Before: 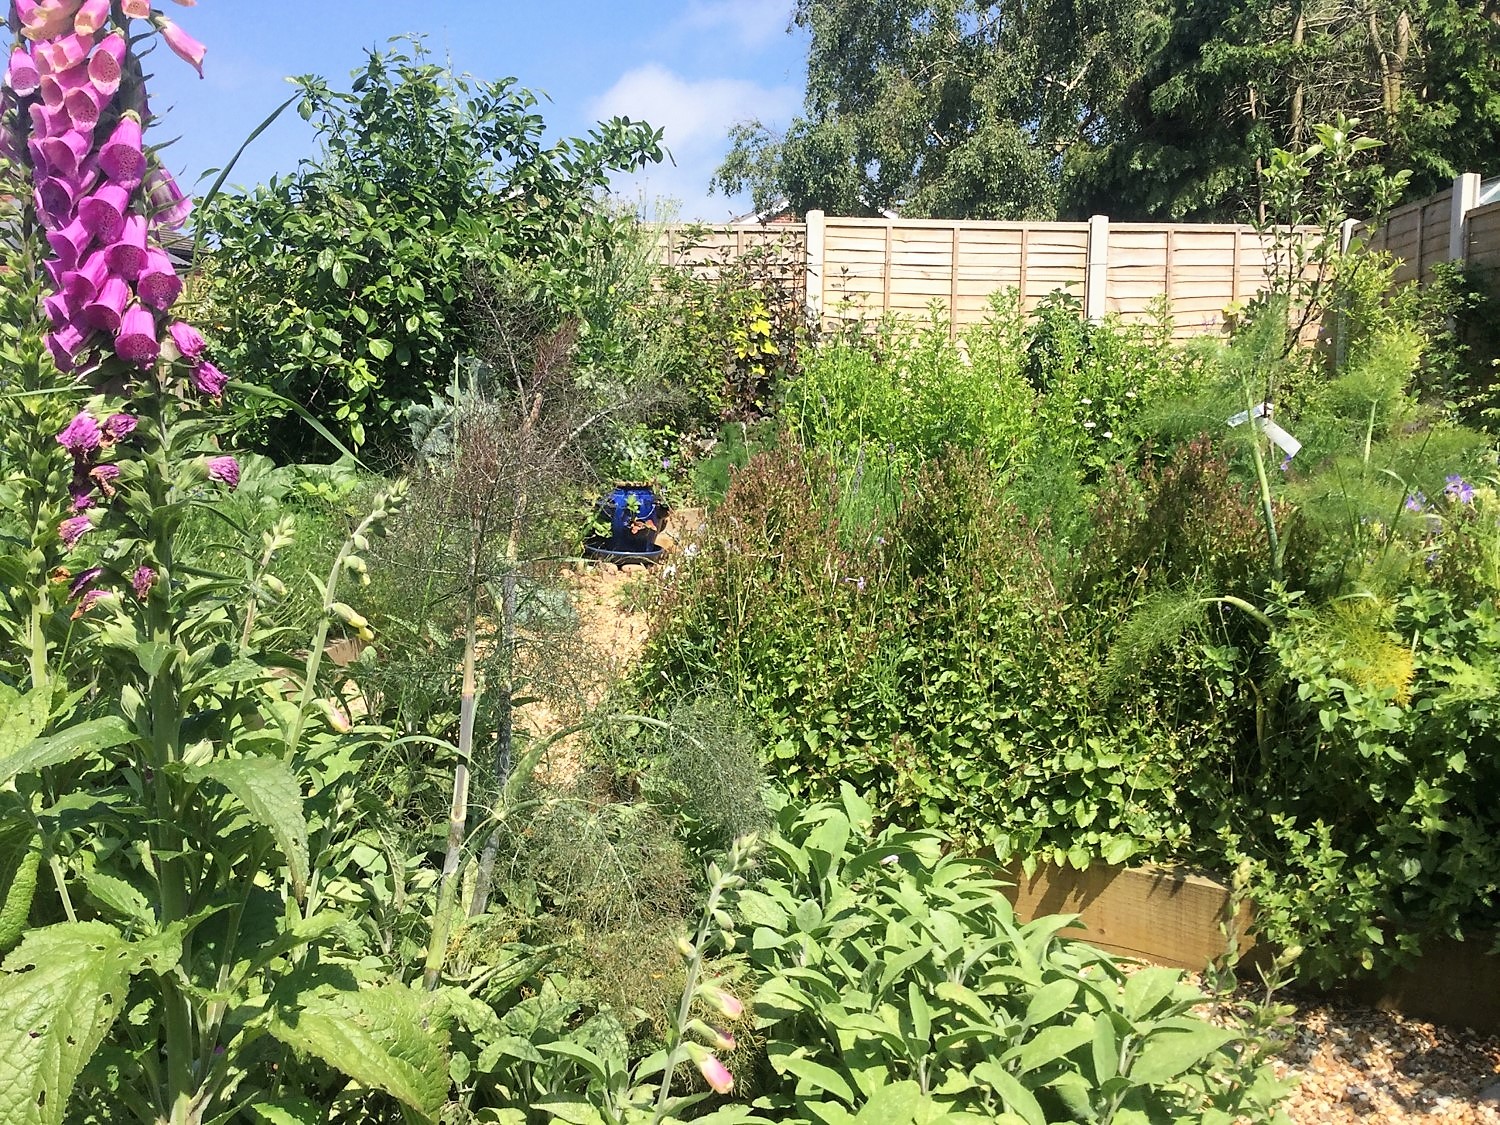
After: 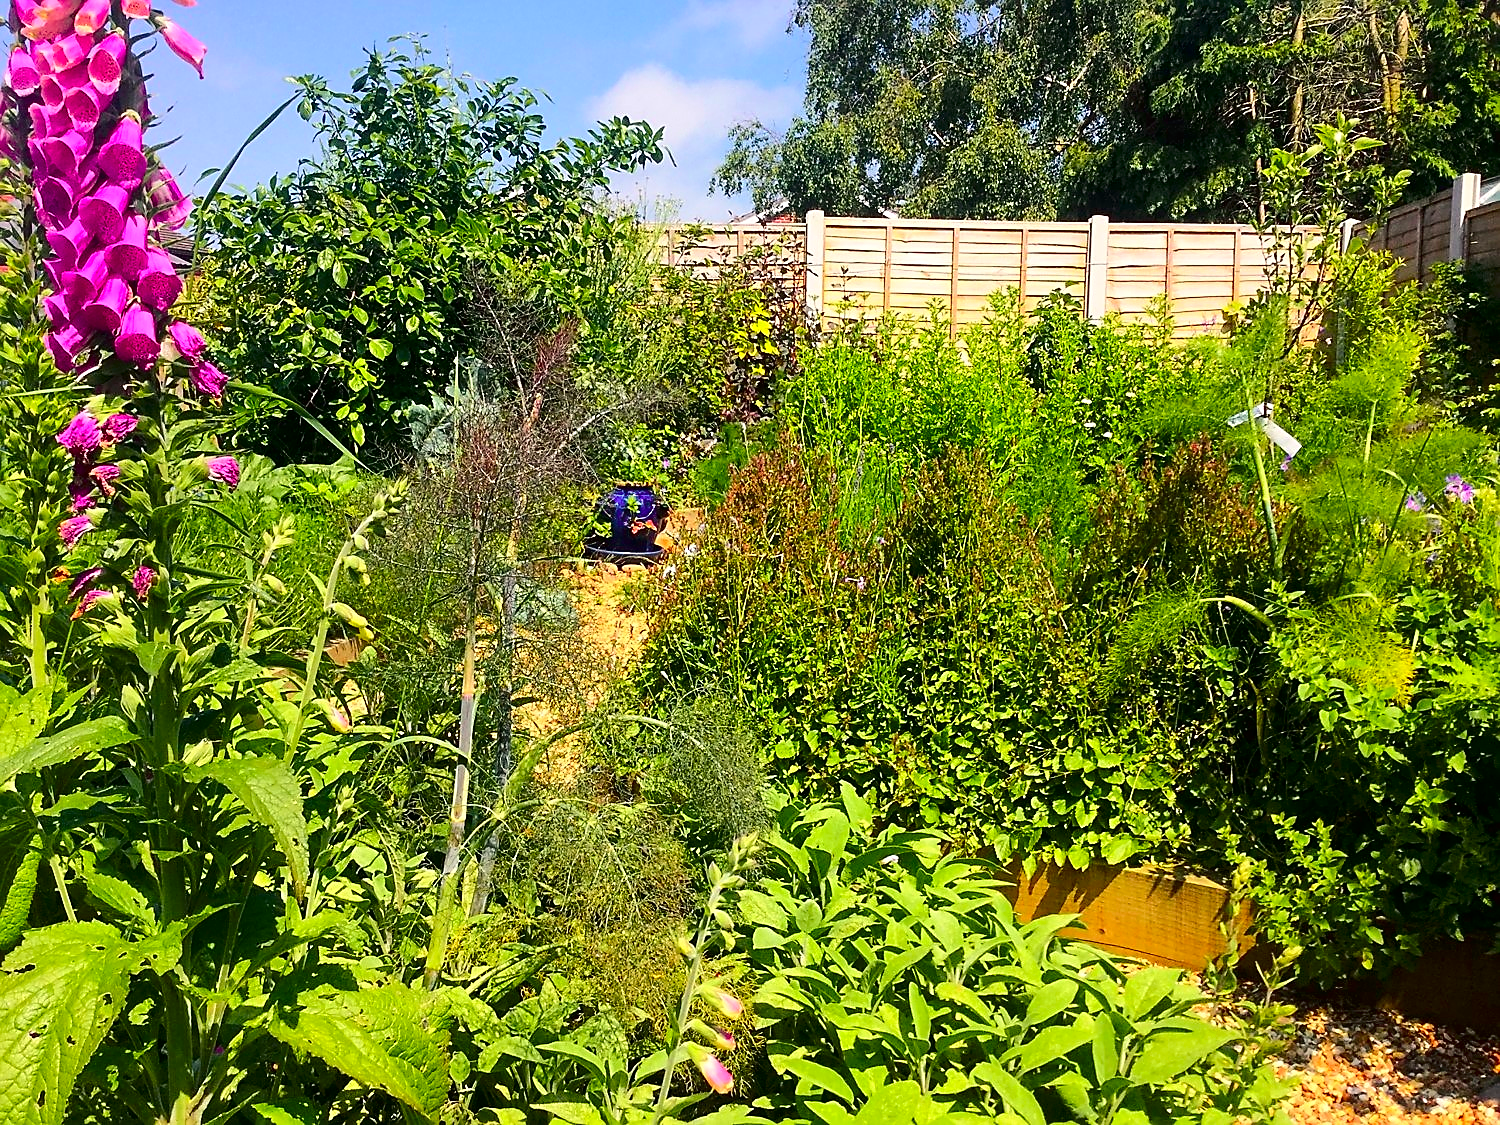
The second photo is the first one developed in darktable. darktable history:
tone curve: curves: ch0 [(0, 0) (0.106, 0.026) (0.275, 0.155) (0.392, 0.314) (0.513, 0.481) (0.657, 0.667) (1, 1)]; ch1 [(0, 0) (0.5, 0.511) (0.536, 0.579) (0.587, 0.69) (1, 1)]; ch2 [(0, 0) (0.5, 0.5) (0.55, 0.552) (0.625, 0.699) (1, 1)], color space Lab, independent channels
tone equalizer: -7 EV 0.098 EV
shadows and highlights: shadows 25.03, highlights -26.51
contrast brightness saturation: saturation 0.13
color correction: highlights a* 0.633, highlights b* 2.78, saturation 1.09
sharpen: on, module defaults
